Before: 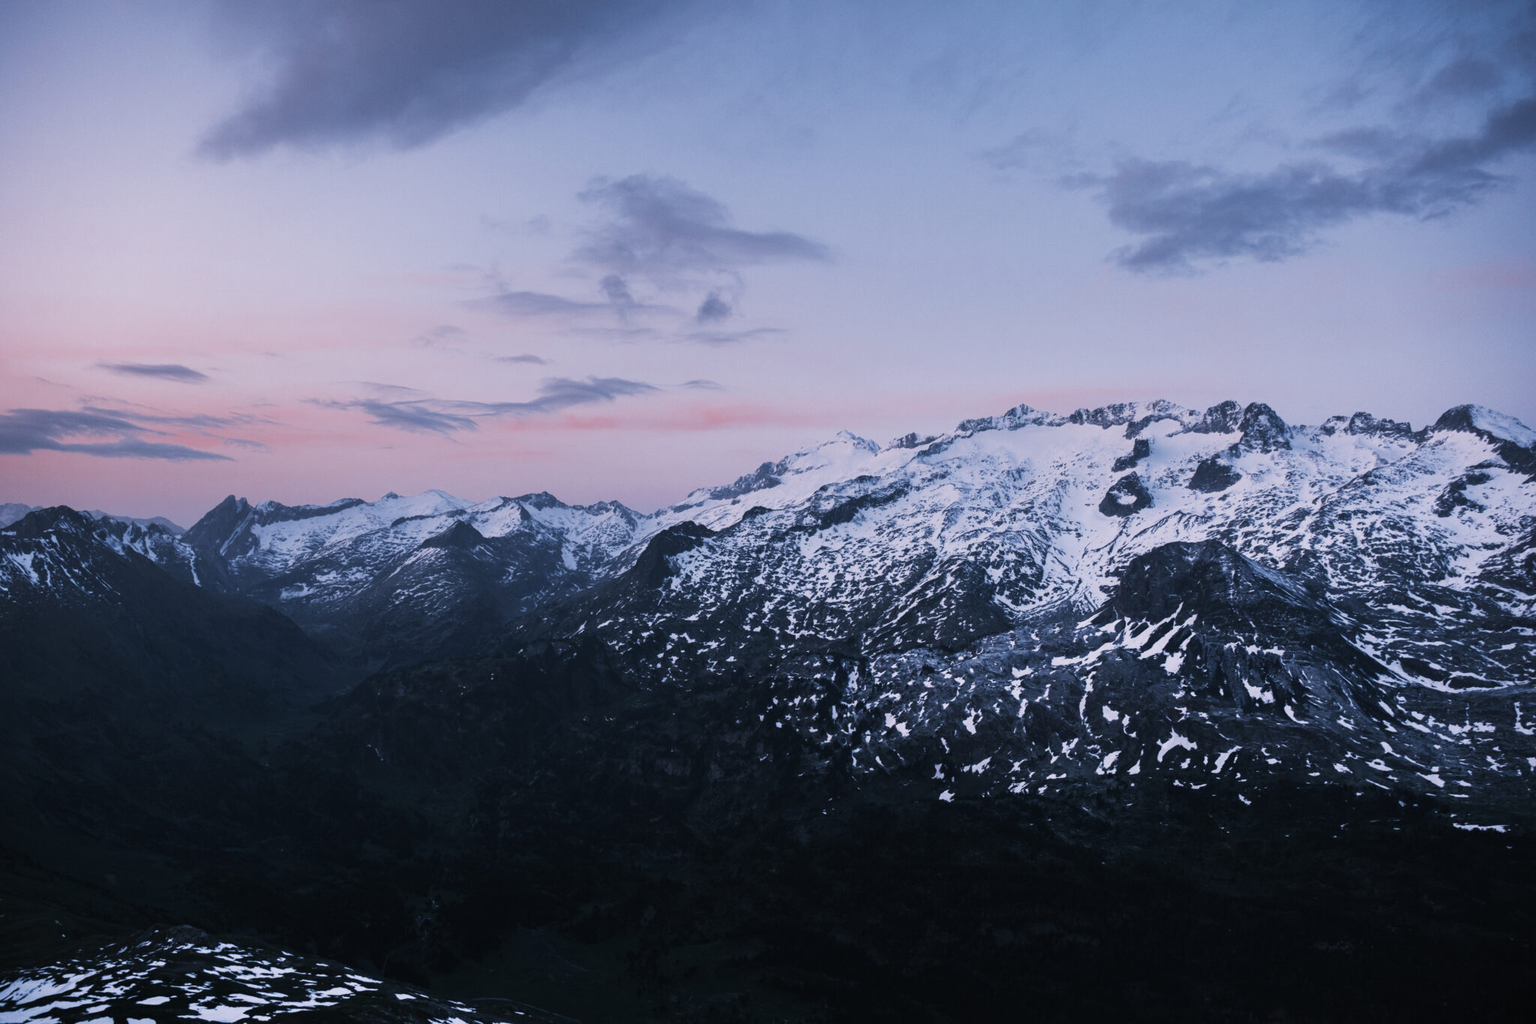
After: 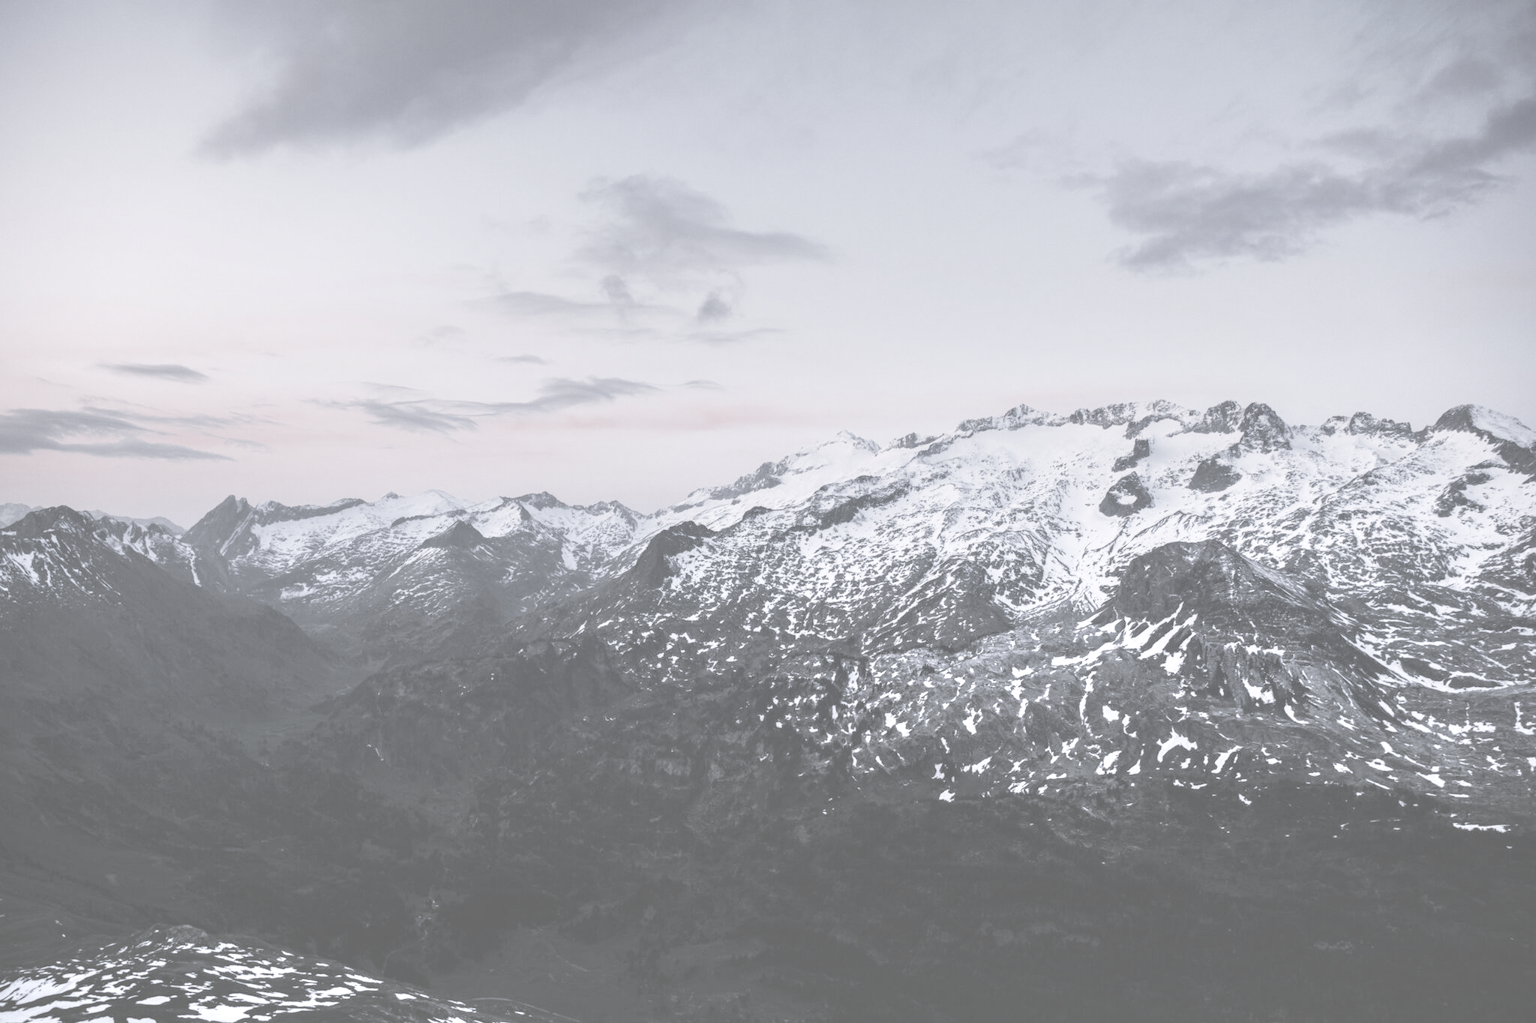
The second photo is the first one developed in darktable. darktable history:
contrast brightness saturation: contrast -0.32, brightness 0.75, saturation -0.78
local contrast: highlights 19%, detail 186%
